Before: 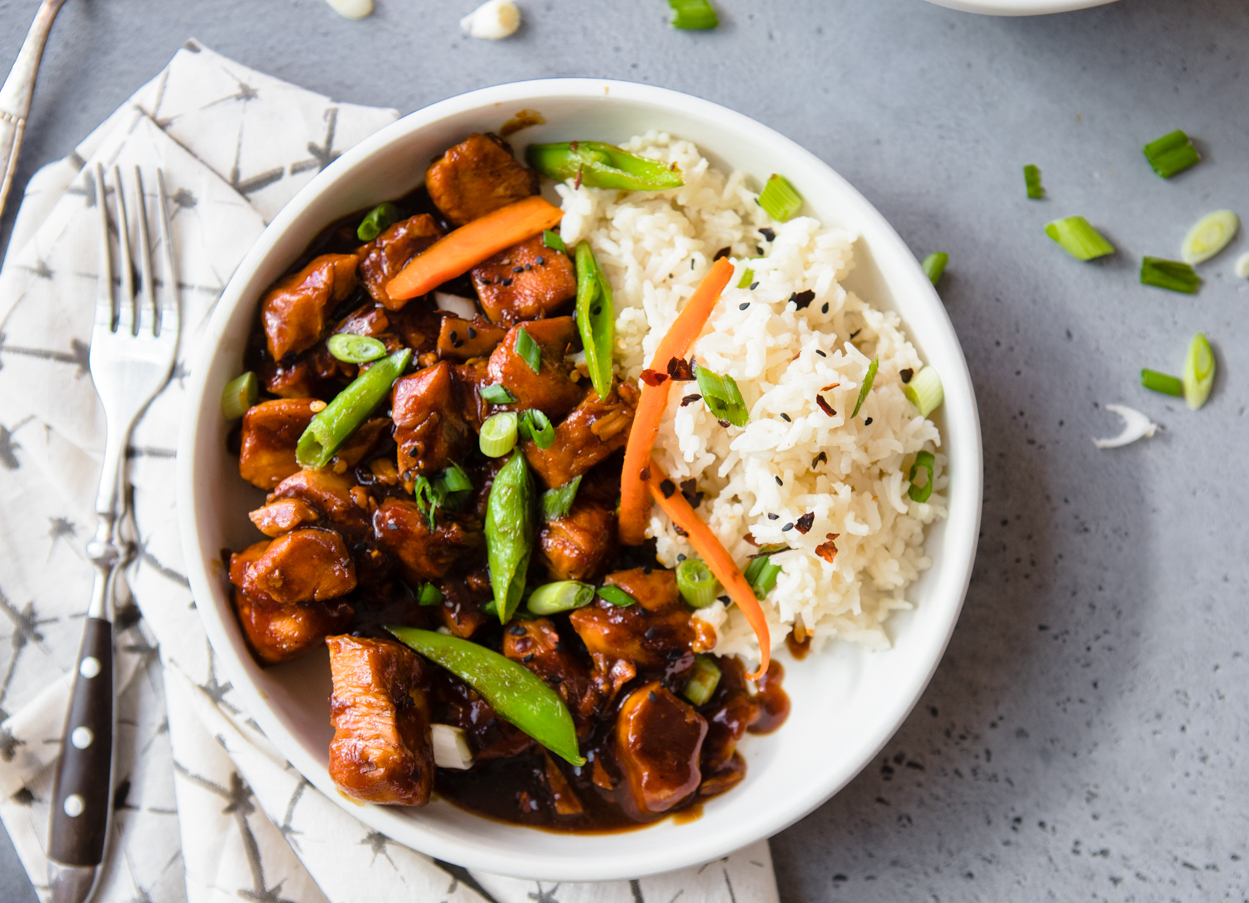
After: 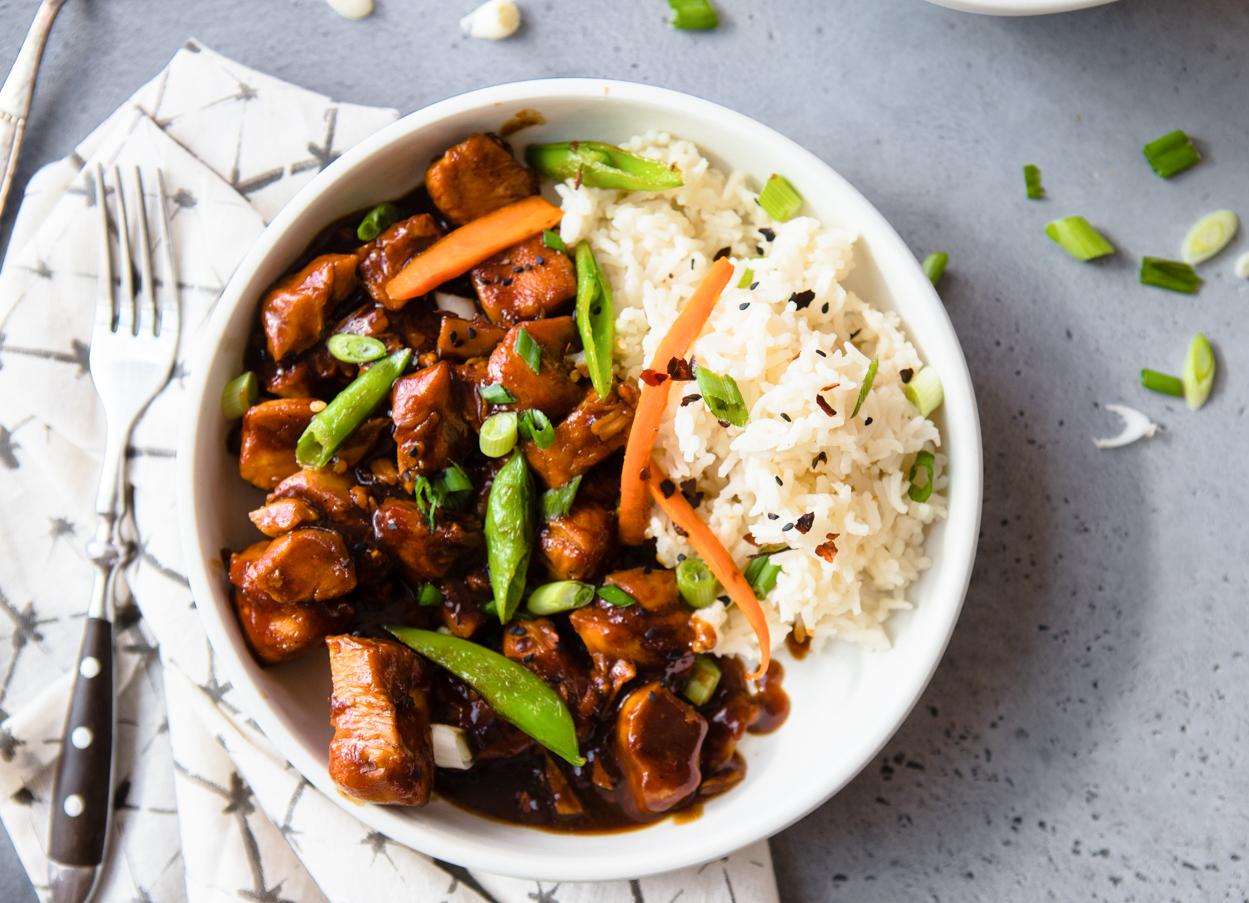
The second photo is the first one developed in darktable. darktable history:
shadows and highlights: shadows 1.57, highlights 39.16
